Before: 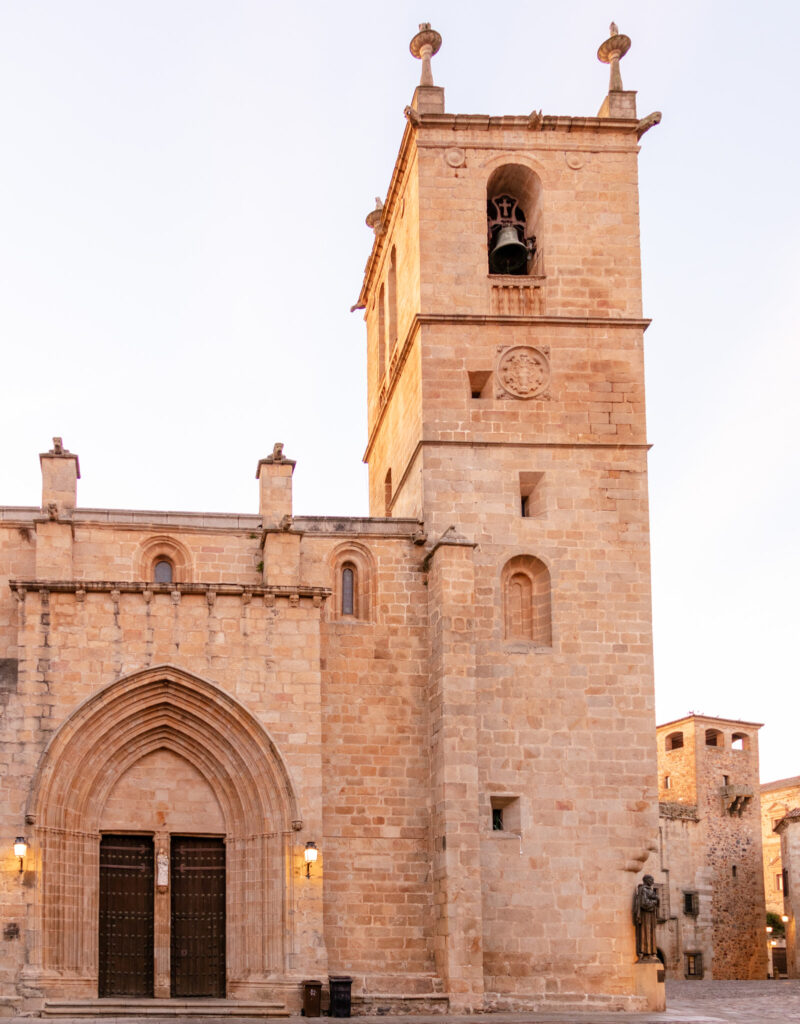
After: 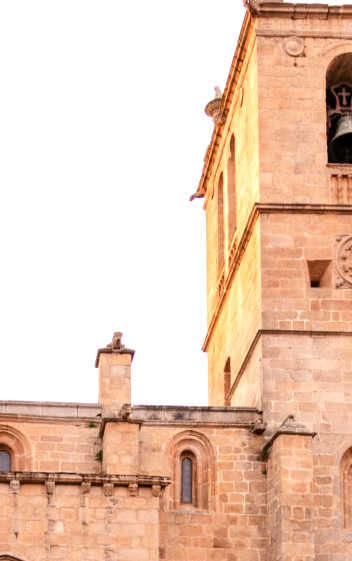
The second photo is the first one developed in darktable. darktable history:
tone equalizer: -8 EV -0.417 EV, -7 EV -0.389 EV, -6 EV -0.333 EV, -5 EV -0.222 EV, -3 EV 0.222 EV, -2 EV 0.333 EV, -1 EV 0.389 EV, +0 EV 0.417 EV, edges refinement/feathering 500, mask exposure compensation -1.57 EV, preserve details no
crop: left 20.248%, top 10.86%, right 35.675%, bottom 34.321%
